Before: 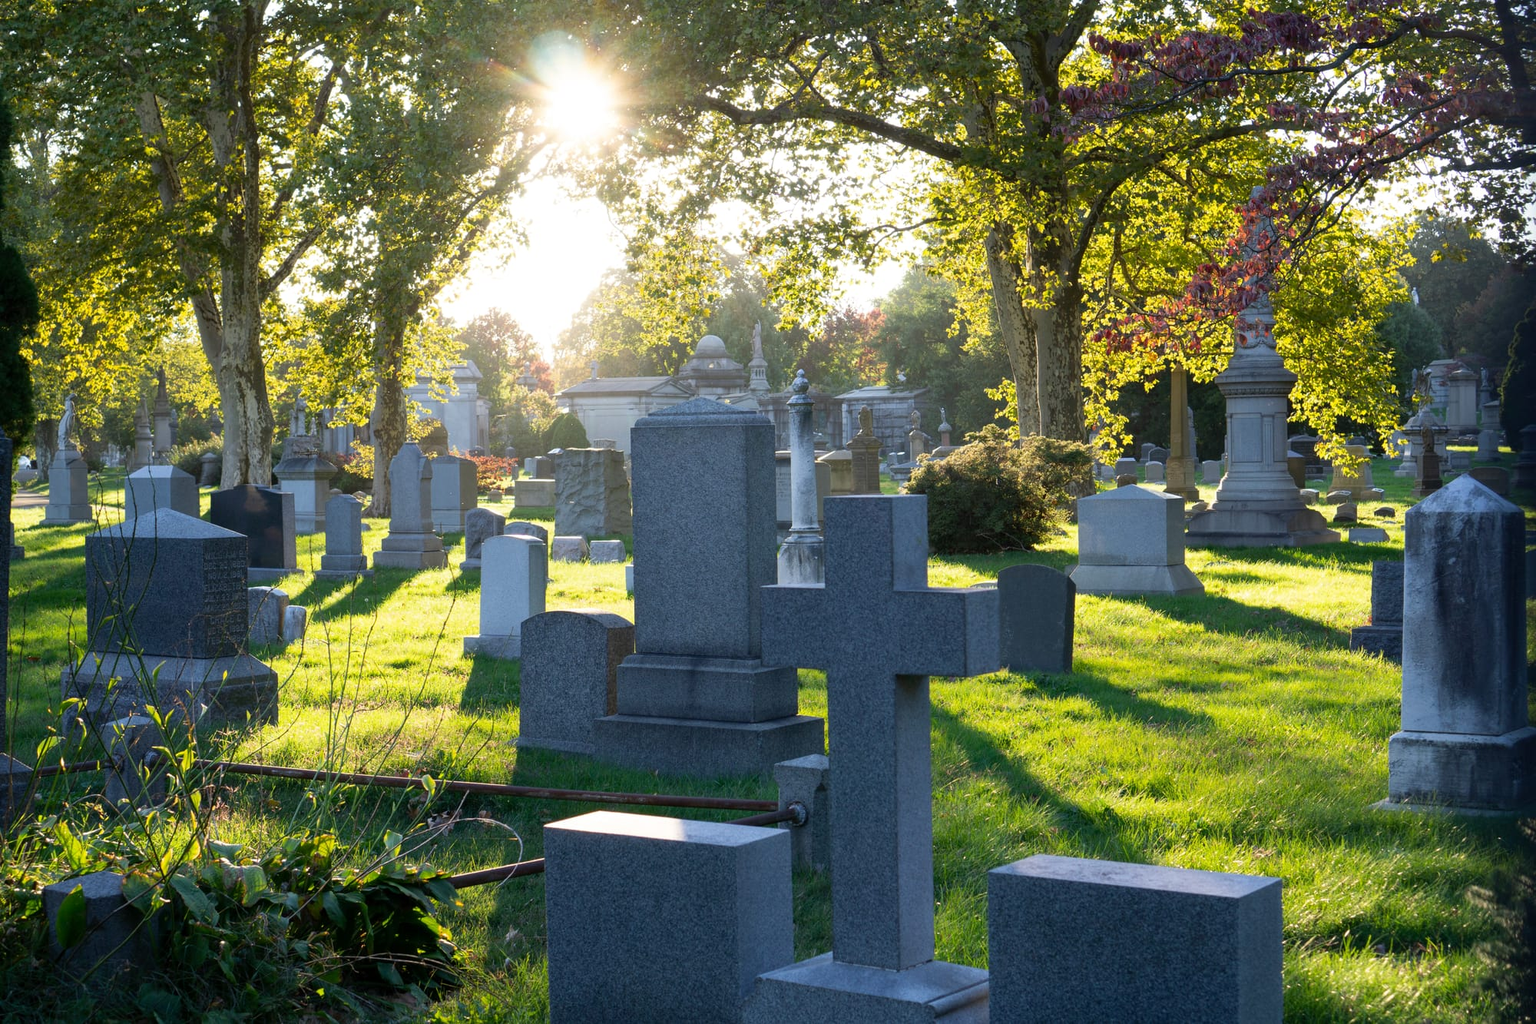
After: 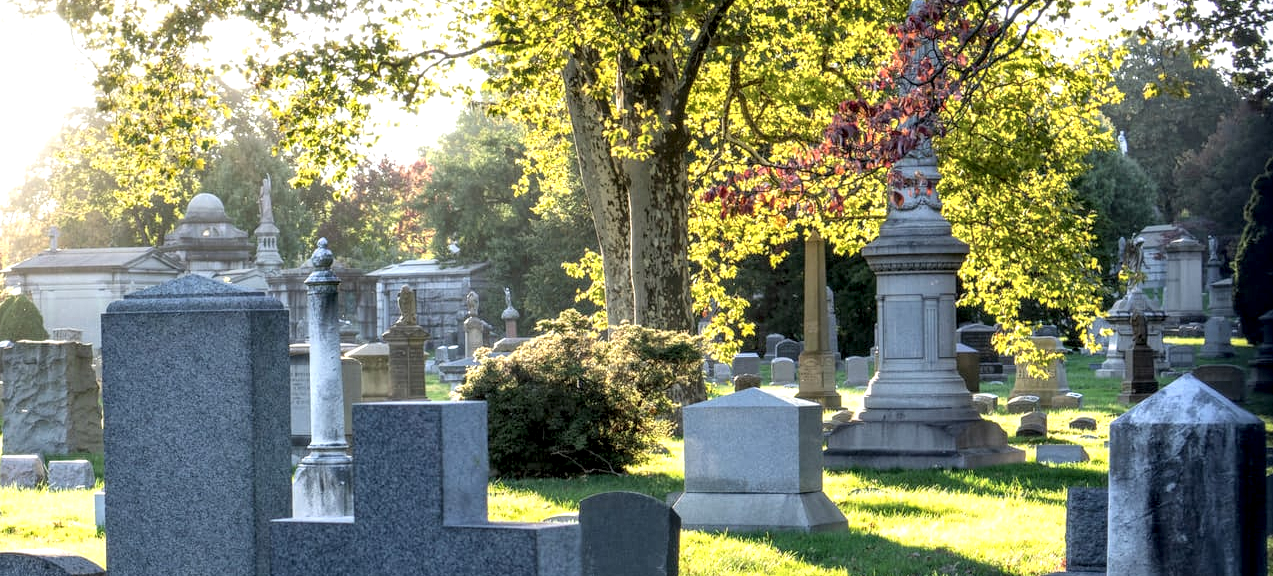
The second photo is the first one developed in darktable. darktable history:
crop: left 36.005%, top 18.293%, right 0.31%, bottom 38.444%
local contrast: highlights 19%, detail 186%
contrast brightness saturation: brightness 0.15
